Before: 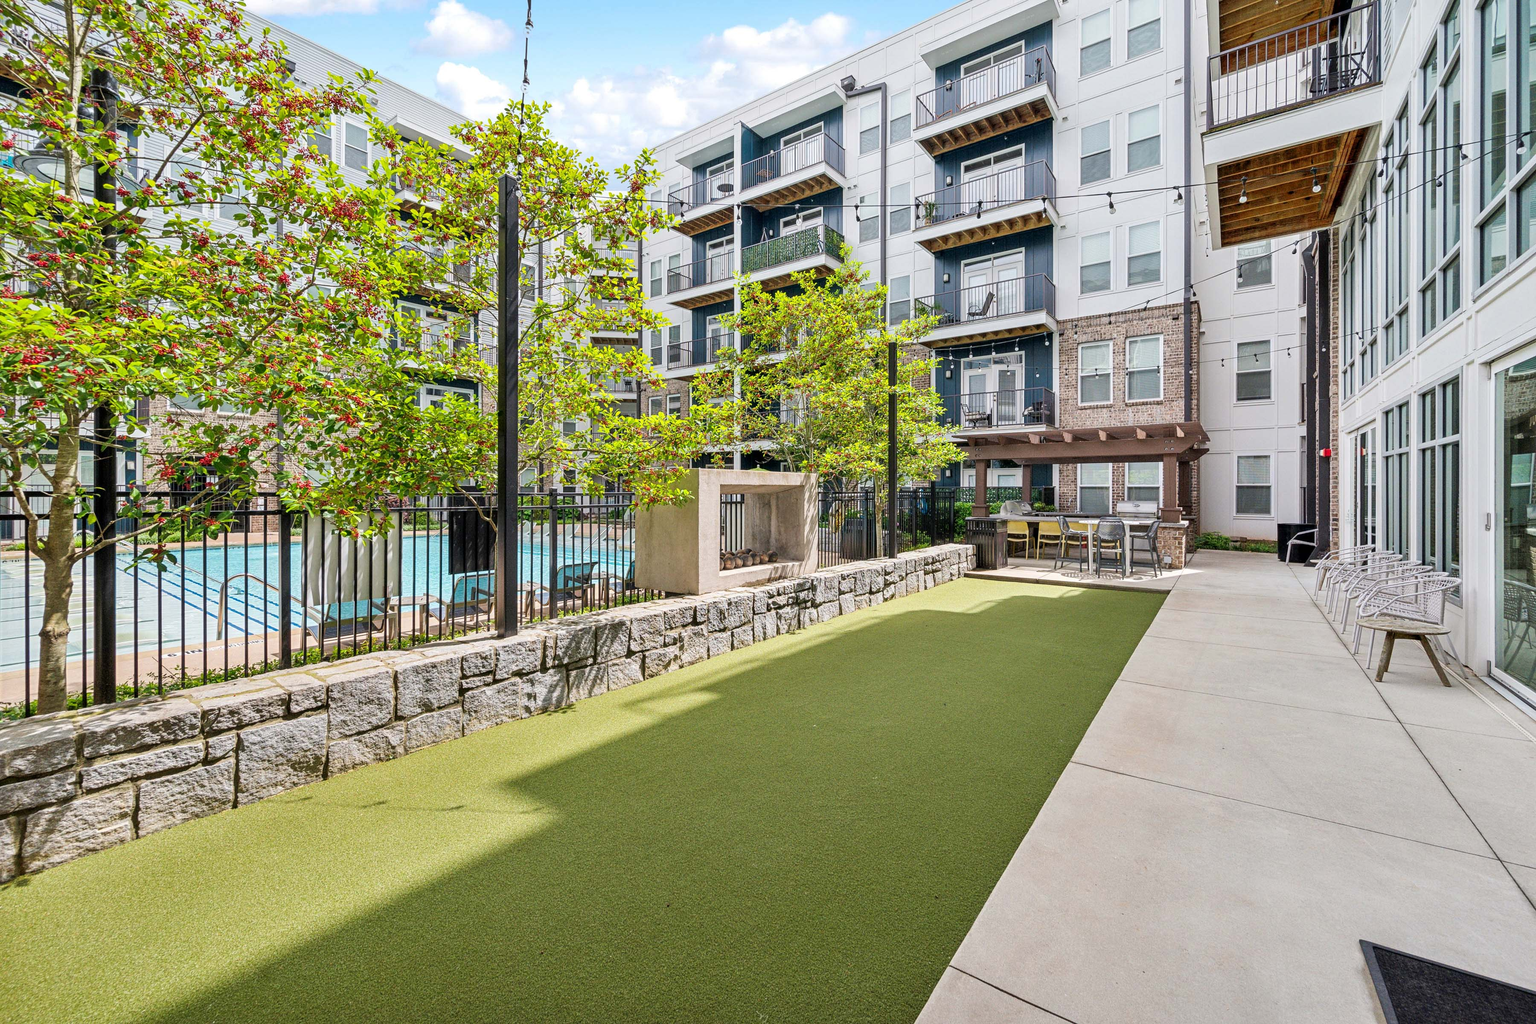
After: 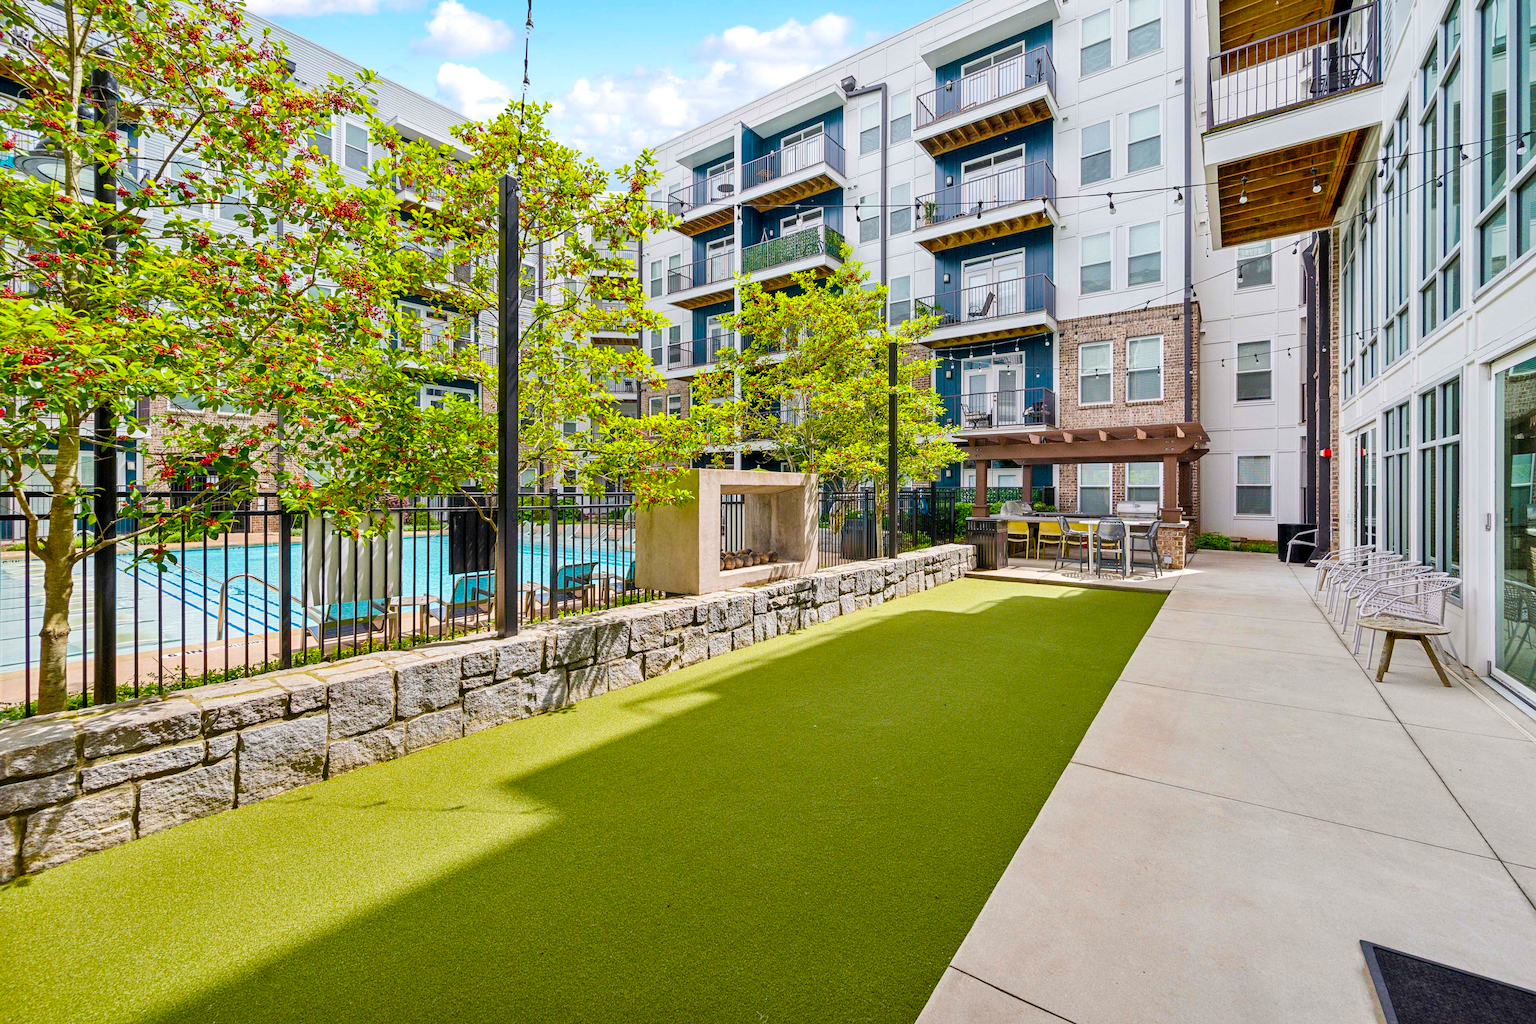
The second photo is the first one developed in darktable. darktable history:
color balance rgb: perceptual saturation grading › global saturation 20%, perceptual saturation grading › highlights -25%, perceptual saturation grading › shadows 25%, global vibrance 50%
